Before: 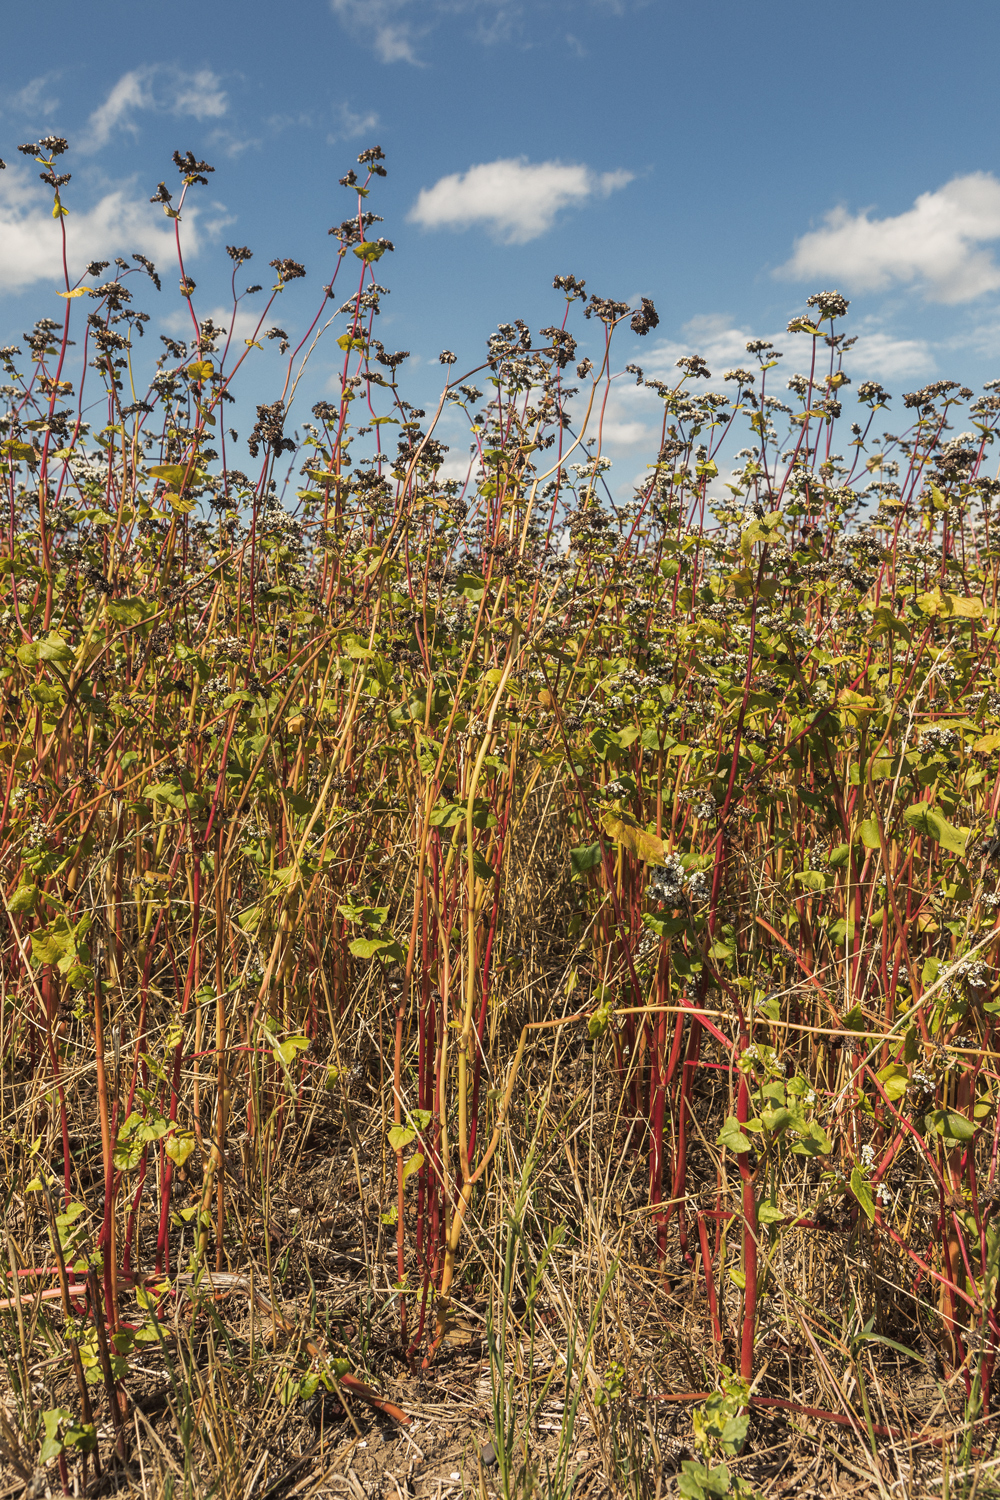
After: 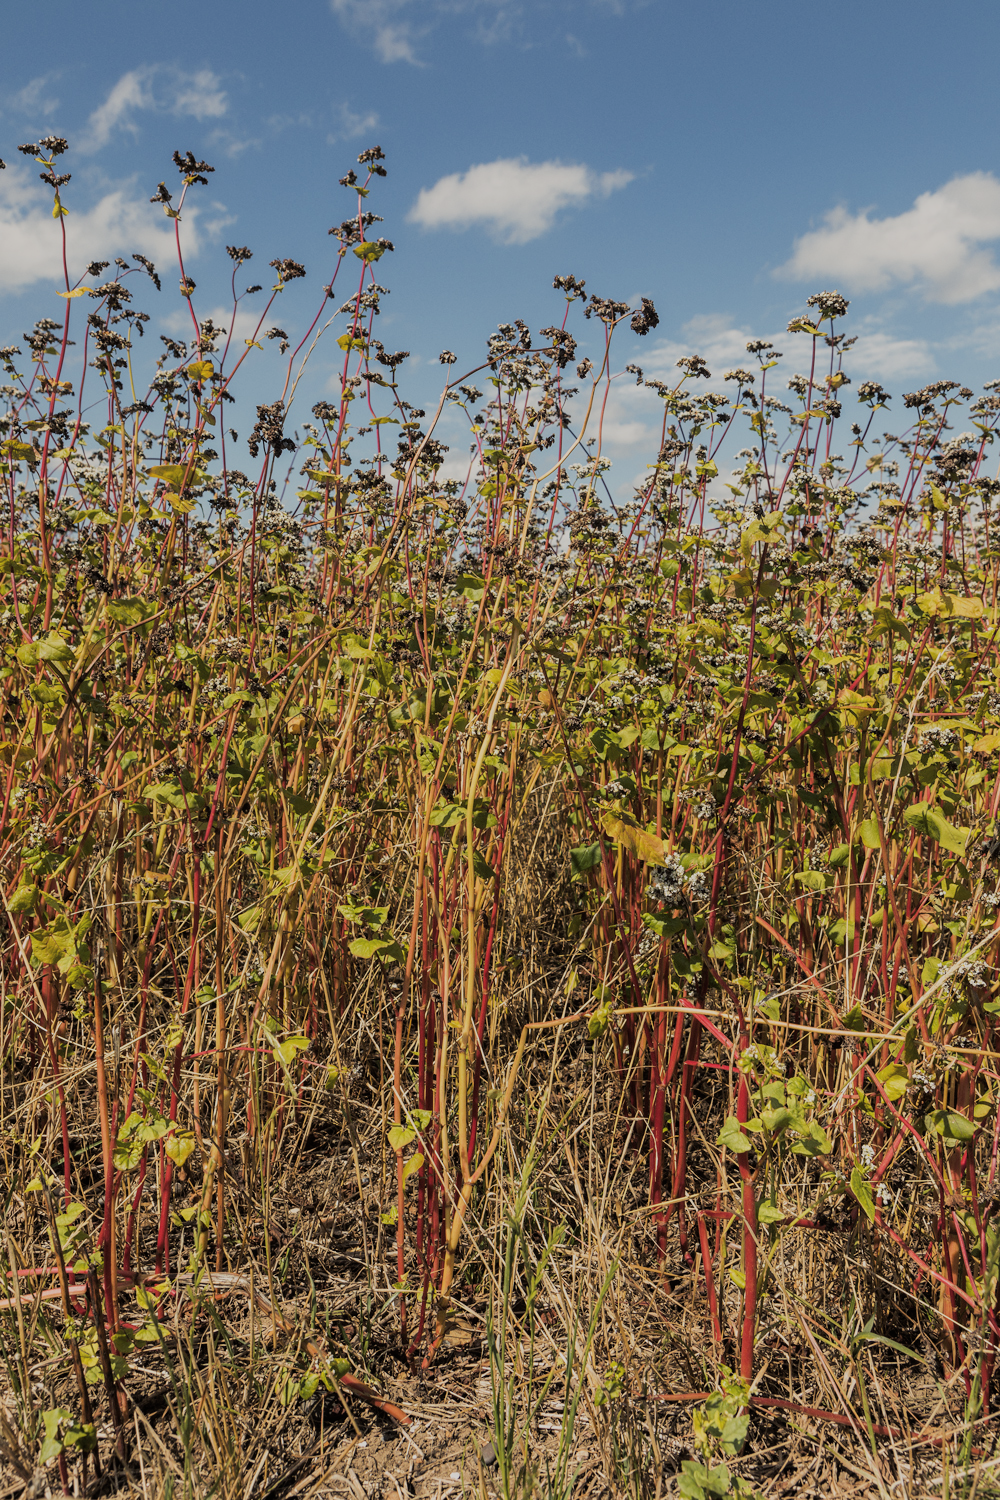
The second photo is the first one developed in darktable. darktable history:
filmic rgb: black relative exposure -7.42 EV, white relative exposure 4.84 EV, hardness 3.4
levels: white 99.95%
